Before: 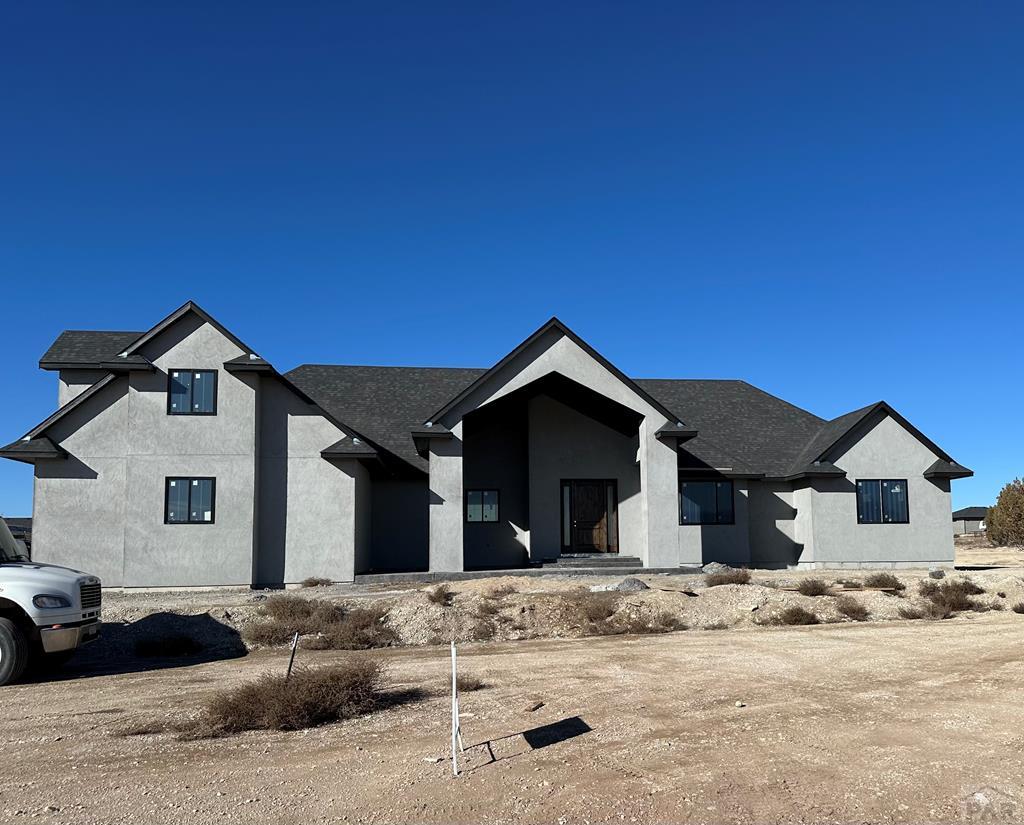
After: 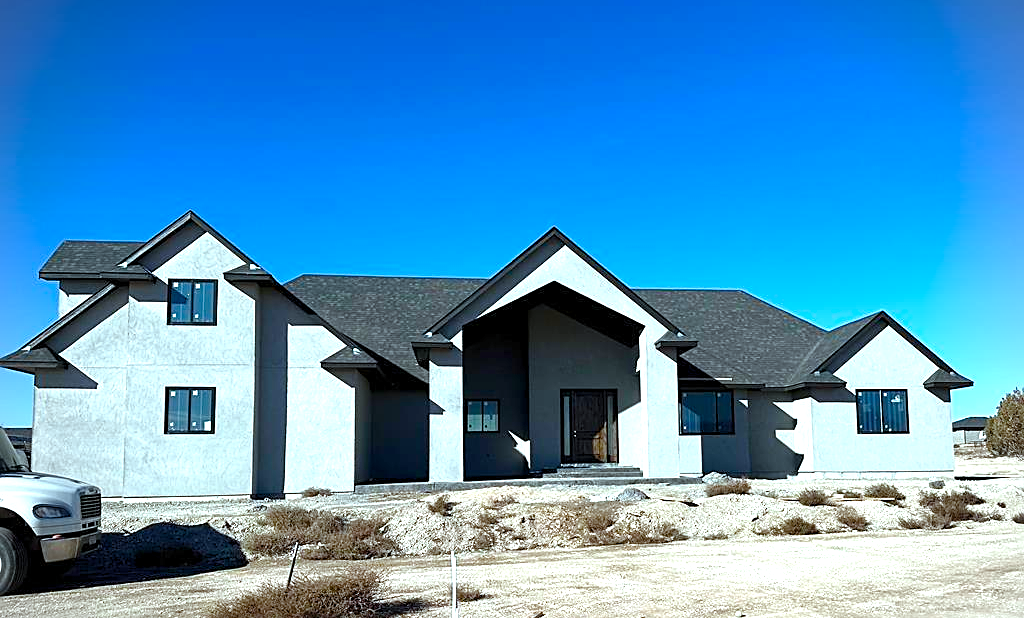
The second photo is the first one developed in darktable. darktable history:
sharpen: on, module defaults
color balance rgb: perceptual saturation grading › global saturation 45.724%, perceptual saturation grading › highlights -49.985%, perceptual saturation grading › shadows 29.833%, global vibrance 9.933%
contrast brightness saturation: saturation -0.051
vignetting: fall-off radius 60.81%
crop: top 11.028%, bottom 13.964%
exposure: exposure 1 EV, compensate highlight preservation false
color correction: highlights a* -9.91, highlights b* -9.72
